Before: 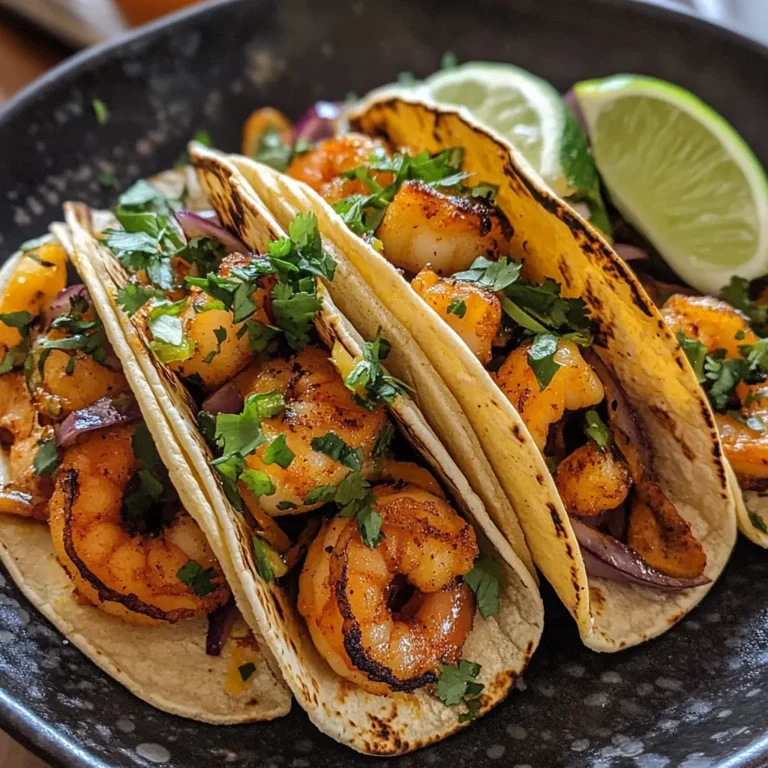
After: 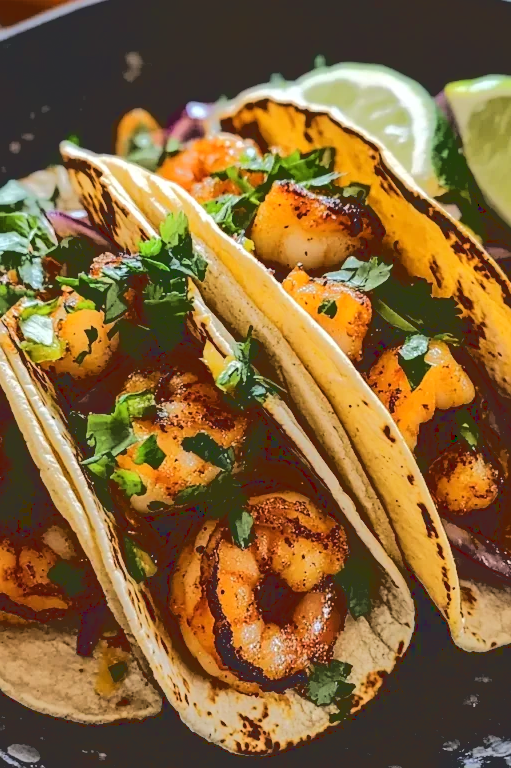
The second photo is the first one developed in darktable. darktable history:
crop: left 16.899%, right 16.556%
base curve: curves: ch0 [(0.065, 0.026) (0.236, 0.358) (0.53, 0.546) (0.777, 0.841) (0.924, 0.992)], preserve colors average RGB
